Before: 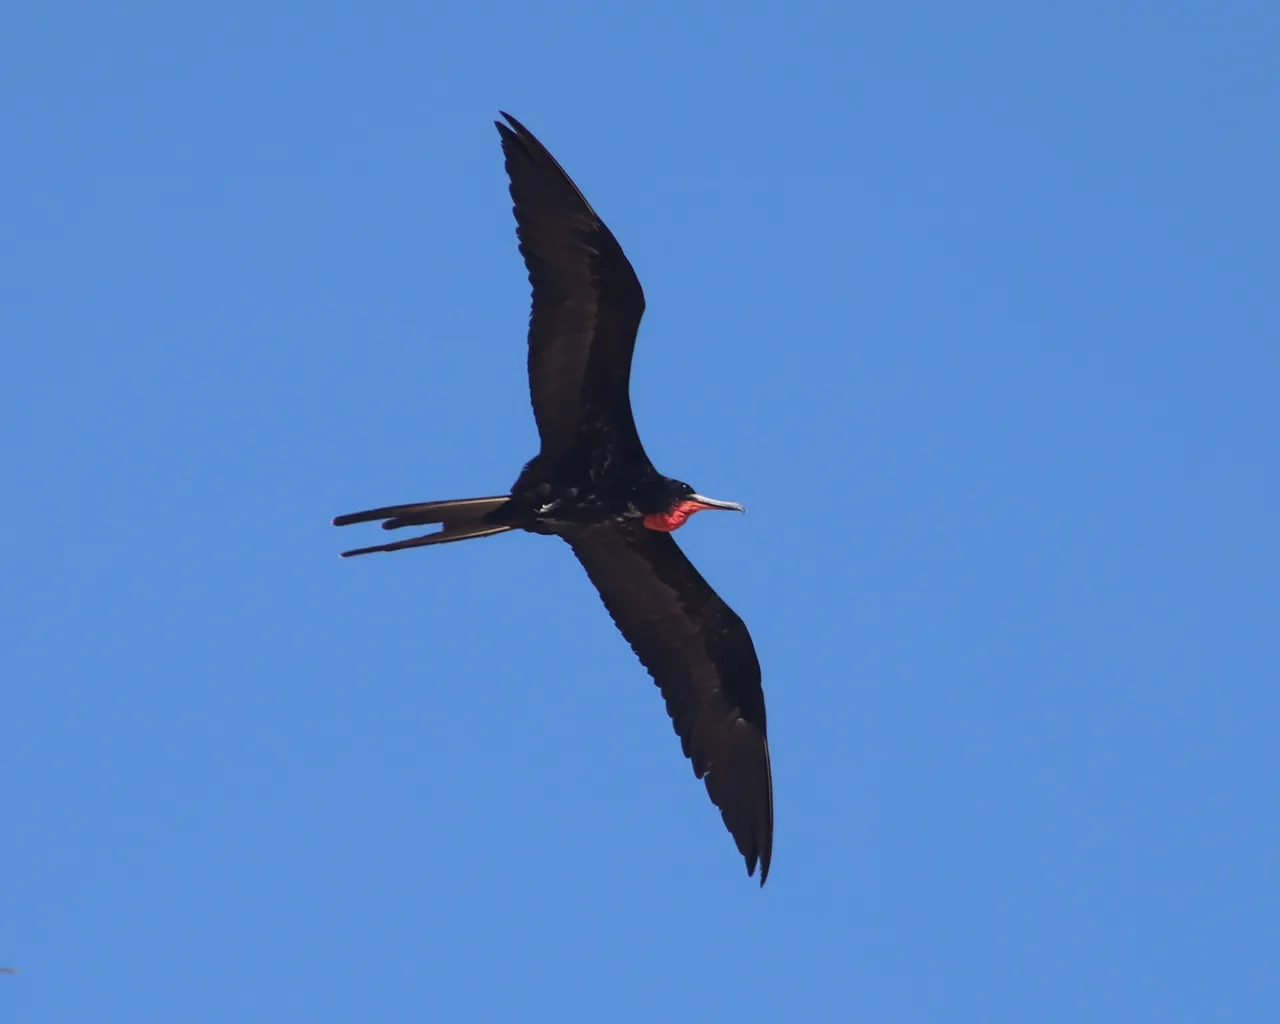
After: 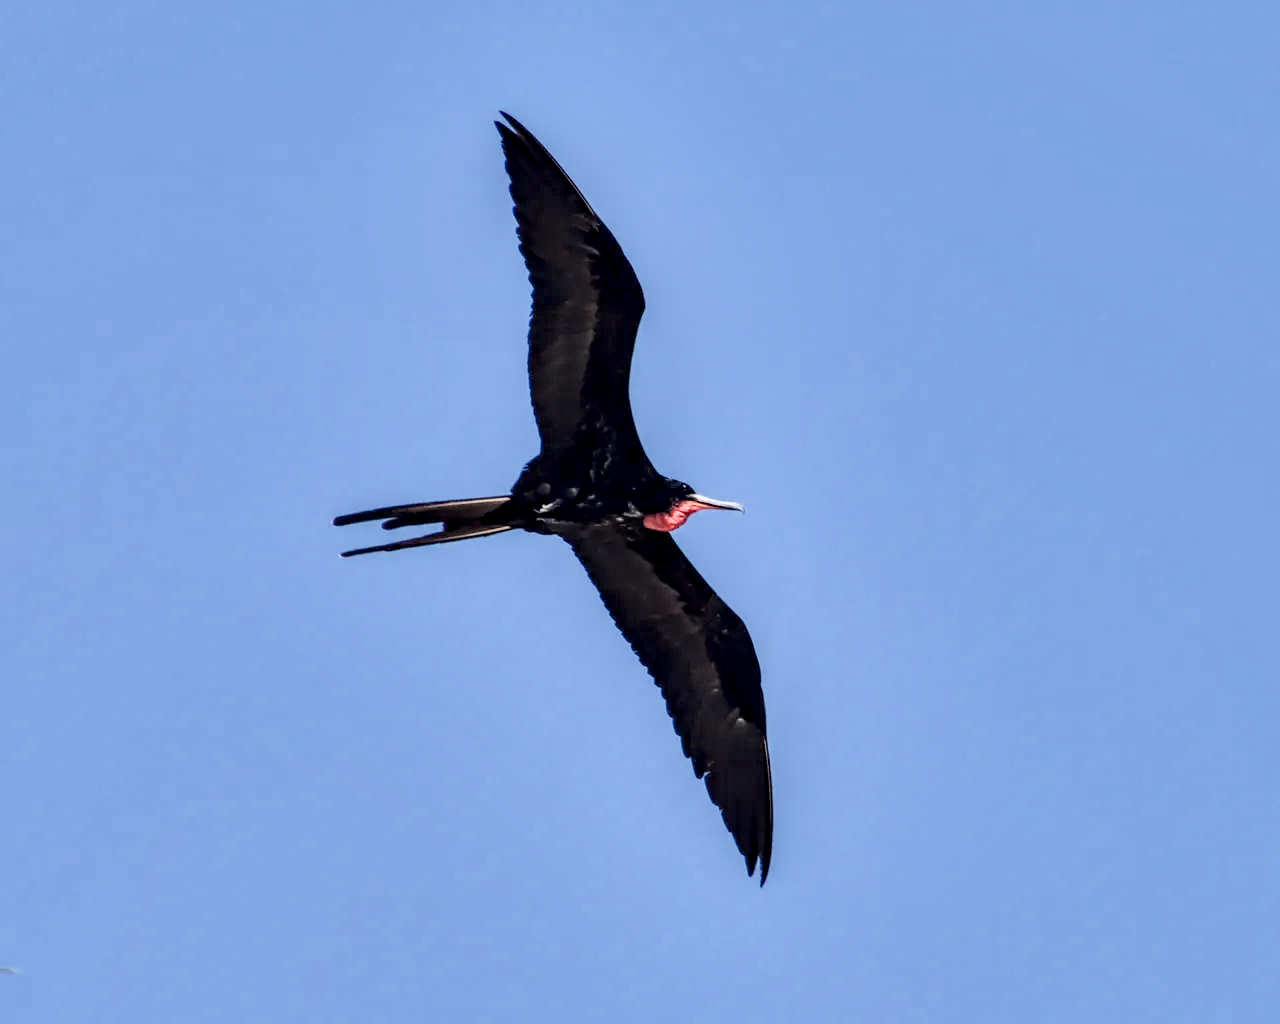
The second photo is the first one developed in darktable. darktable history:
tone equalizer: -8 EV 0.248 EV, -7 EV 0.409 EV, -6 EV 0.391 EV, -5 EV 0.29 EV, -3 EV -0.263 EV, -2 EV -0.413 EV, -1 EV -0.411 EV, +0 EV -0.278 EV
local contrast: highlights 20%, shadows 72%, detail 170%
exposure: black level correction 0, exposure 1.75 EV, compensate exposure bias true, compensate highlight preservation false
color zones: curves: ch0 [(0, 0.558) (0.143, 0.559) (0.286, 0.529) (0.429, 0.505) (0.571, 0.5) (0.714, 0.5) (0.857, 0.5) (1, 0.558)]; ch1 [(0, 0.469) (0.01, 0.469) (0.12, 0.446) (0.248, 0.469) (0.5, 0.5) (0.748, 0.5) (0.99, 0.469) (1, 0.469)]
shadows and highlights: shadows 43.5, white point adjustment -1.58, soften with gaussian
filmic rgb: black relative exposure -7.5 EV, white relative exposure 4.99 EV, hardness 3.3, contrast 1.297
